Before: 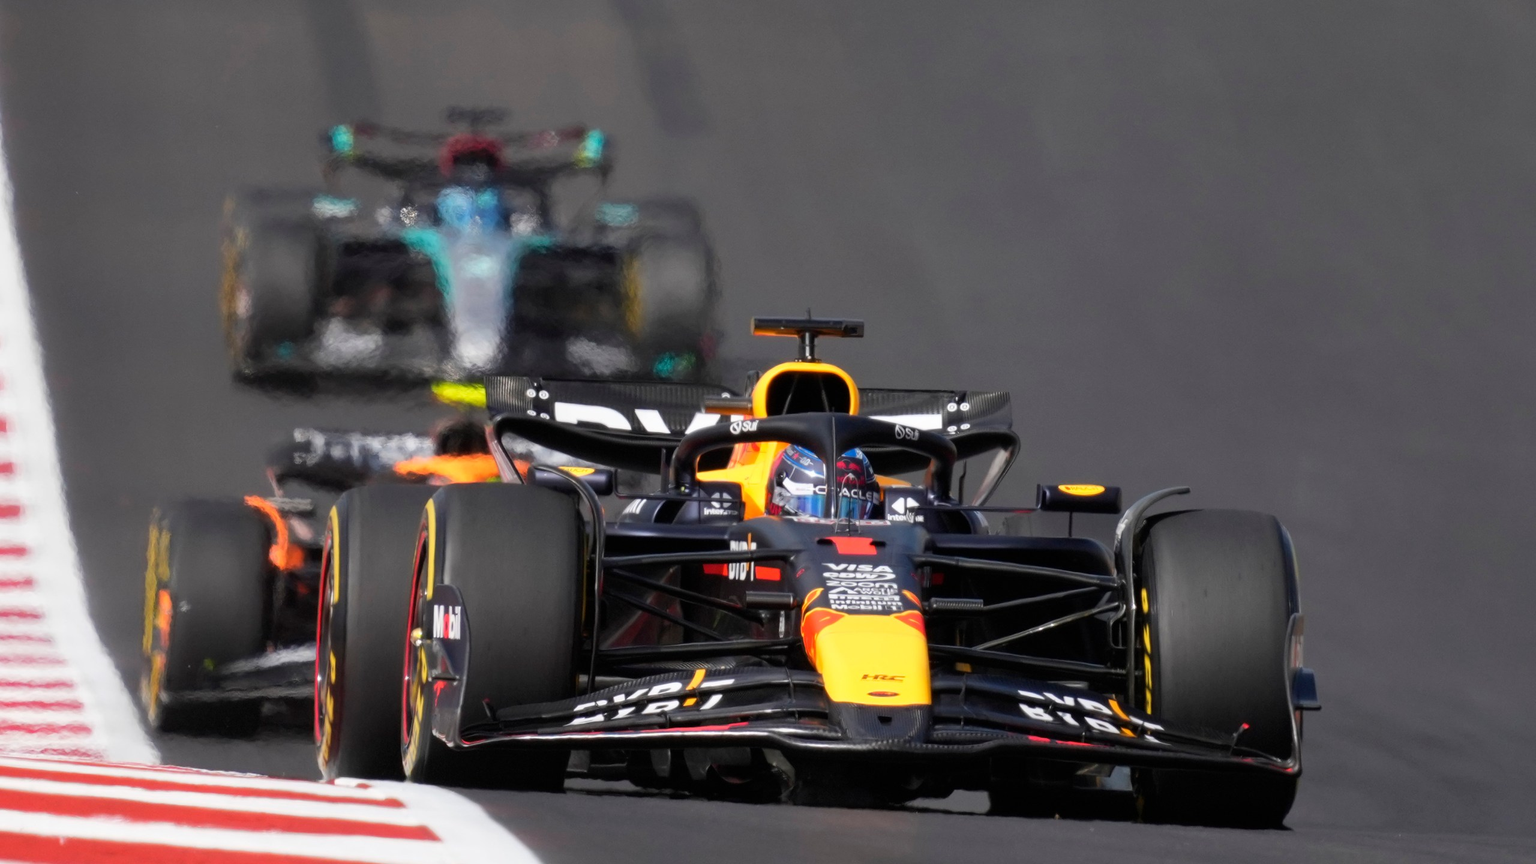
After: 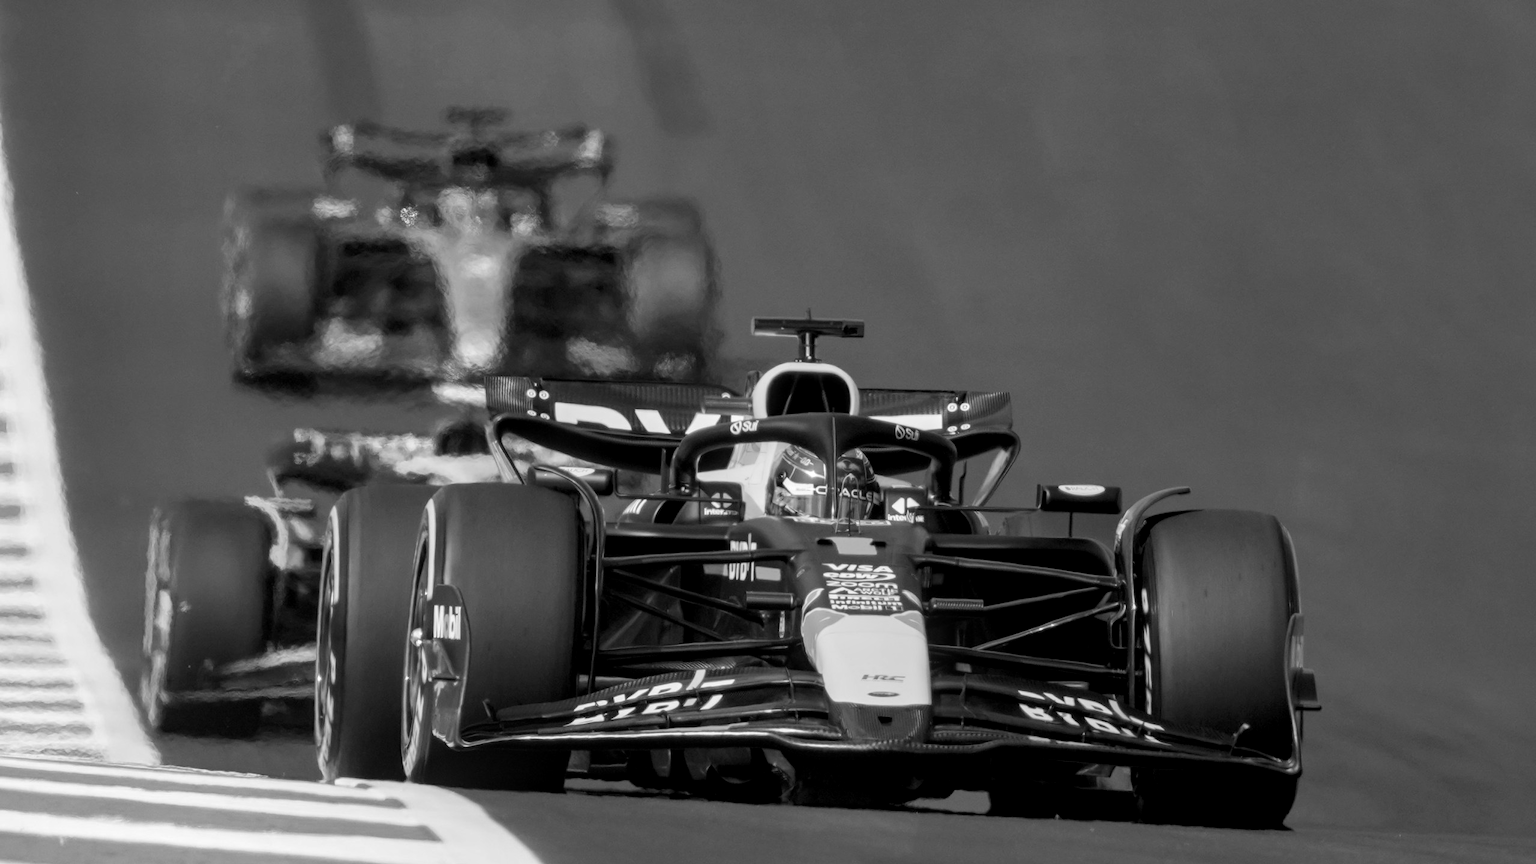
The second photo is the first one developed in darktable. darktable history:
color calibration: output gray [0.714, 0.278, 0, 0], illuminant same as pipeline (D50), adaptation XYZ, x 0.347, y 0.357, temperature 5009.48 K
local contrast: on, module defaults
